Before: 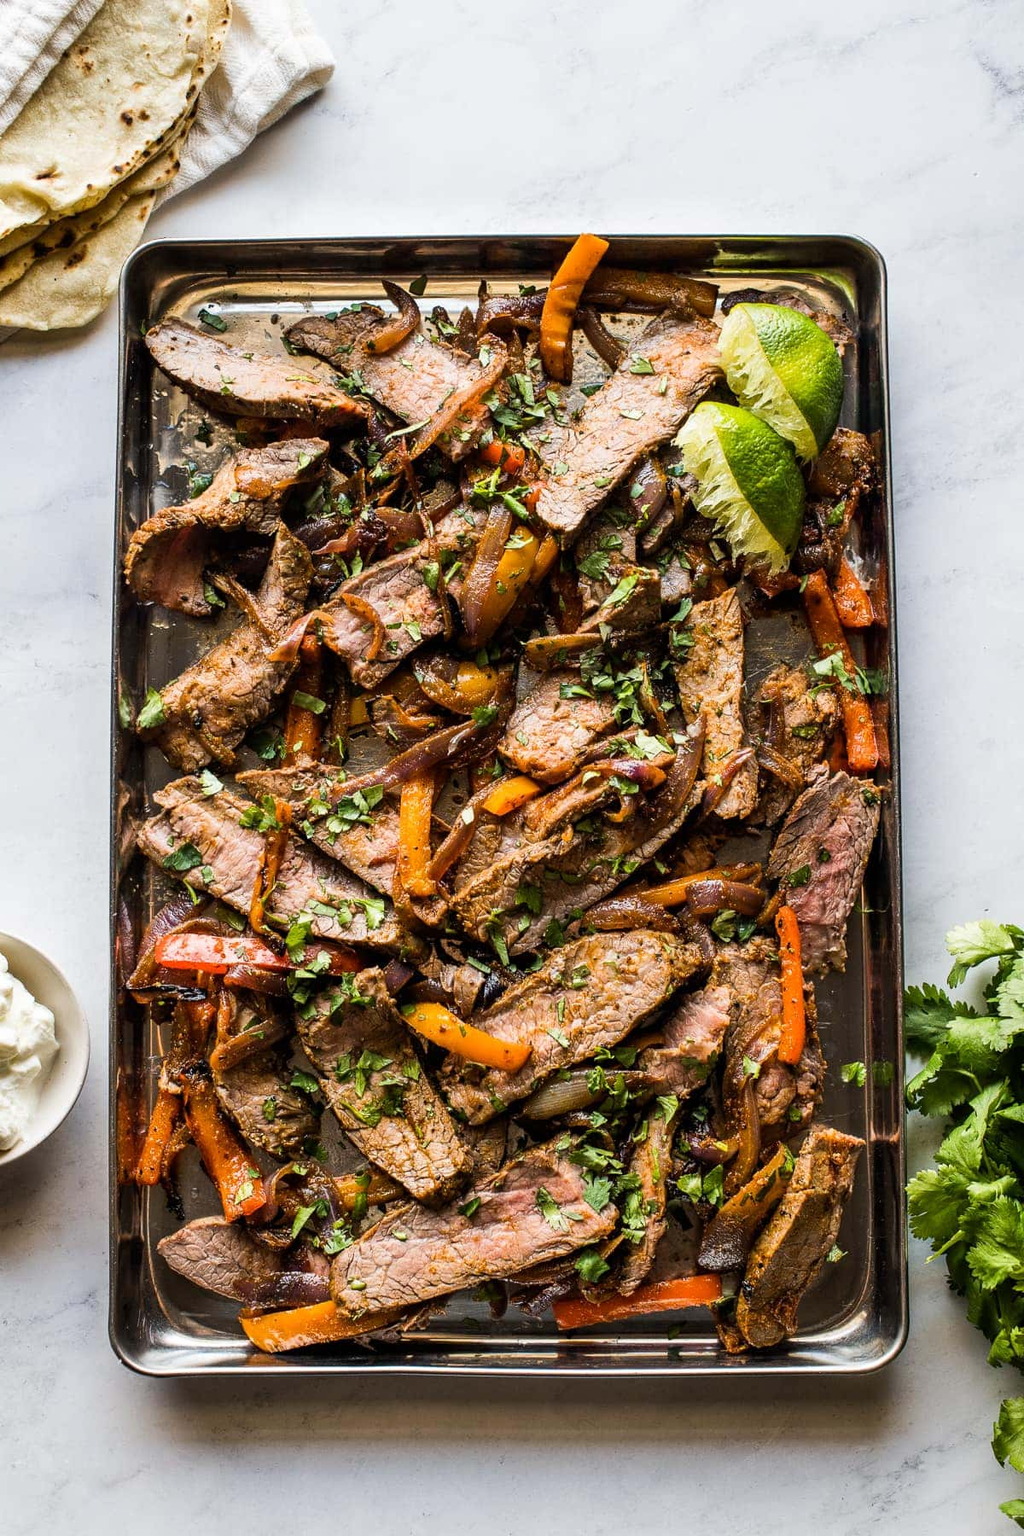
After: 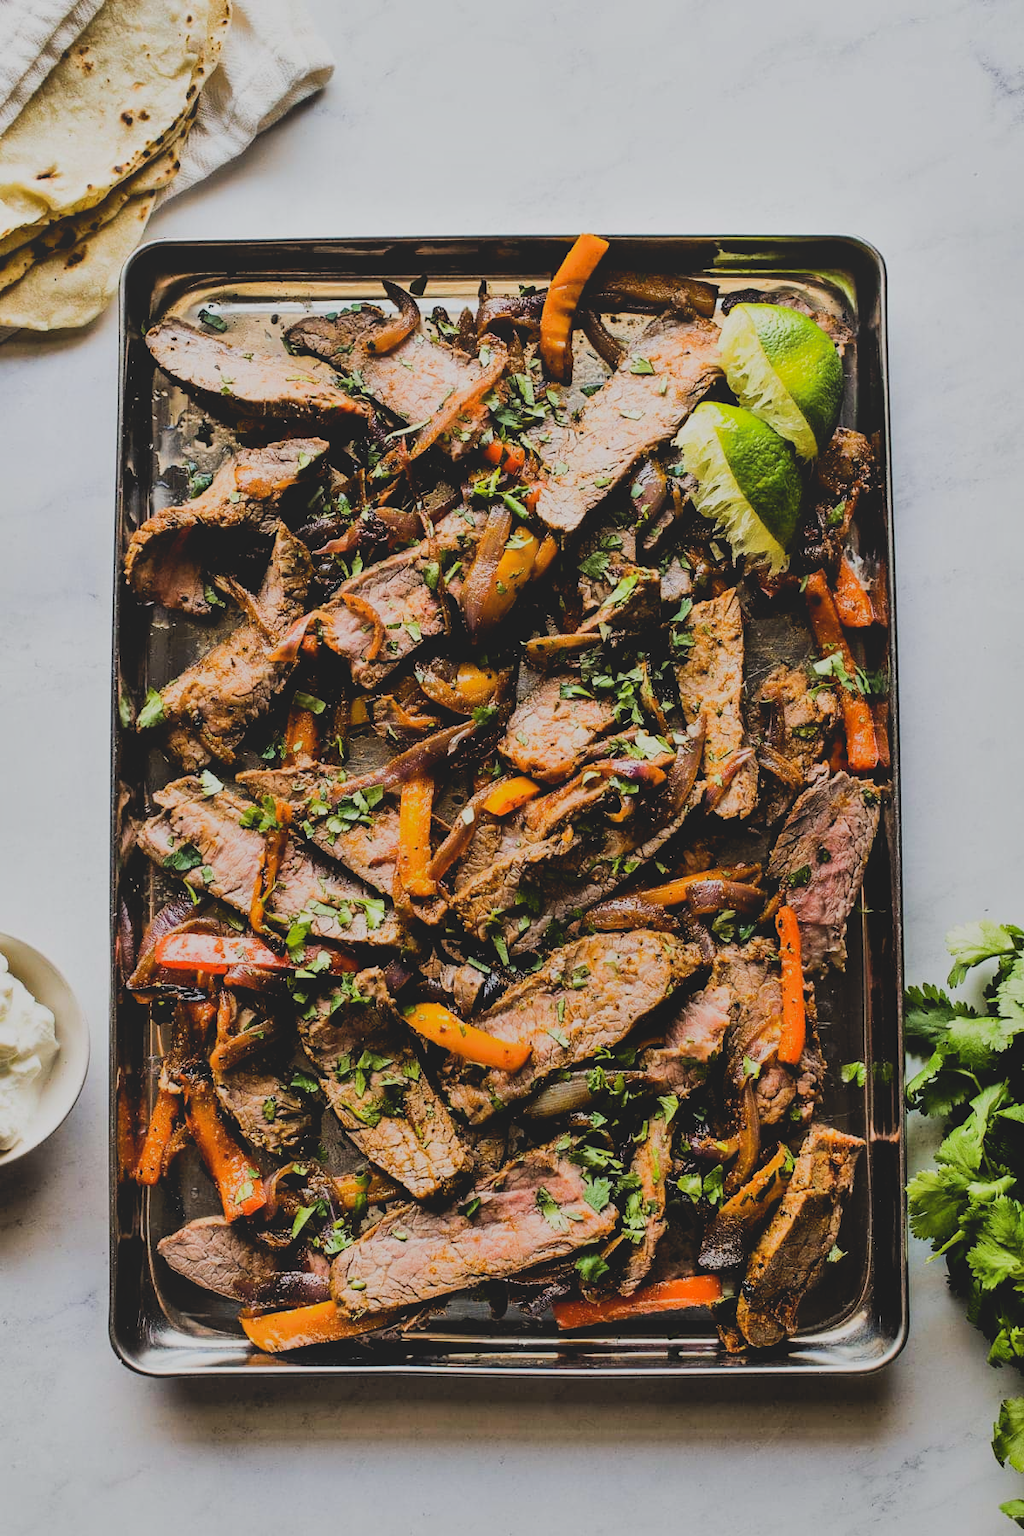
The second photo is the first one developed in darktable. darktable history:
local contrast: detail 72%
shadows and highlights: low approximation 0.01, soften with gaussian
filmic rgb: black relative exposure -5.09 EV, white relative exposure 3.98 EV, hardness 2.9, contrast 1.3, highlights saturation mix -31.05%
